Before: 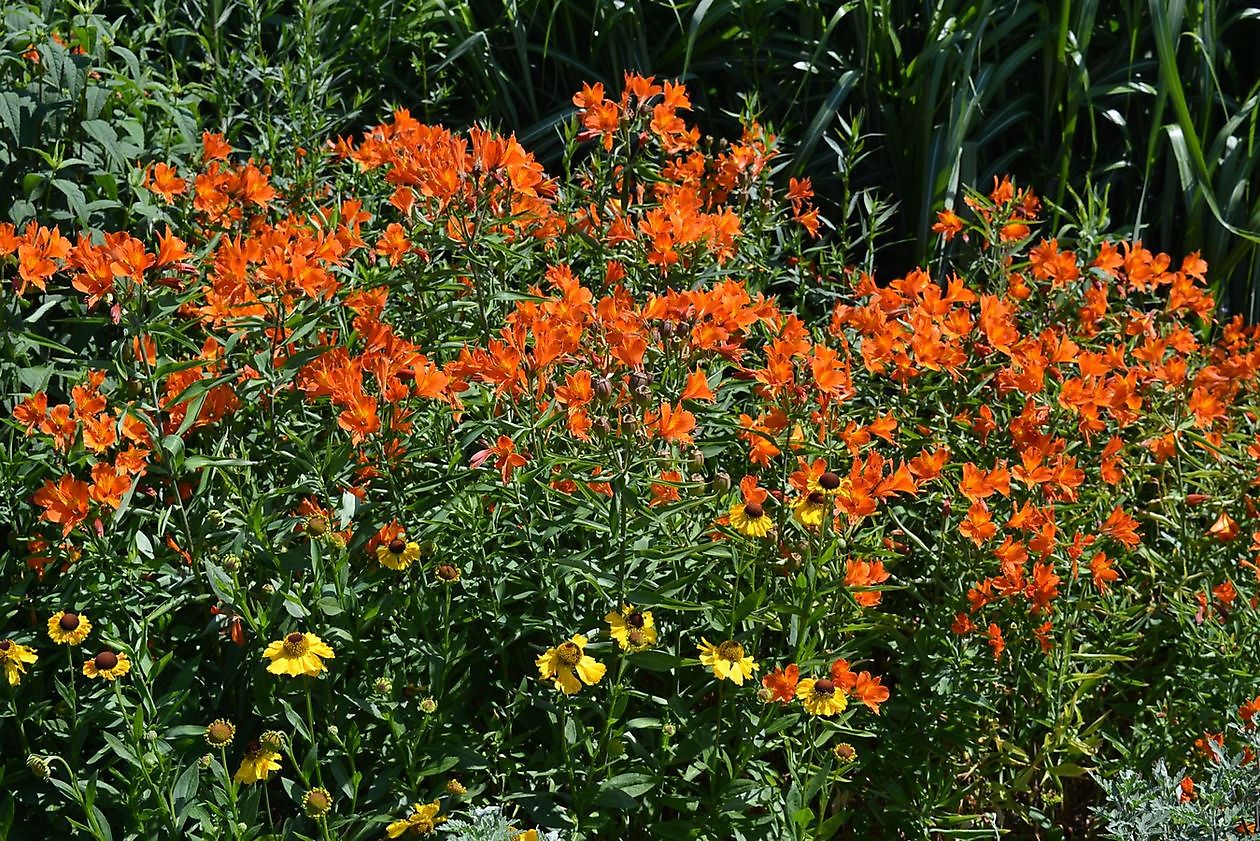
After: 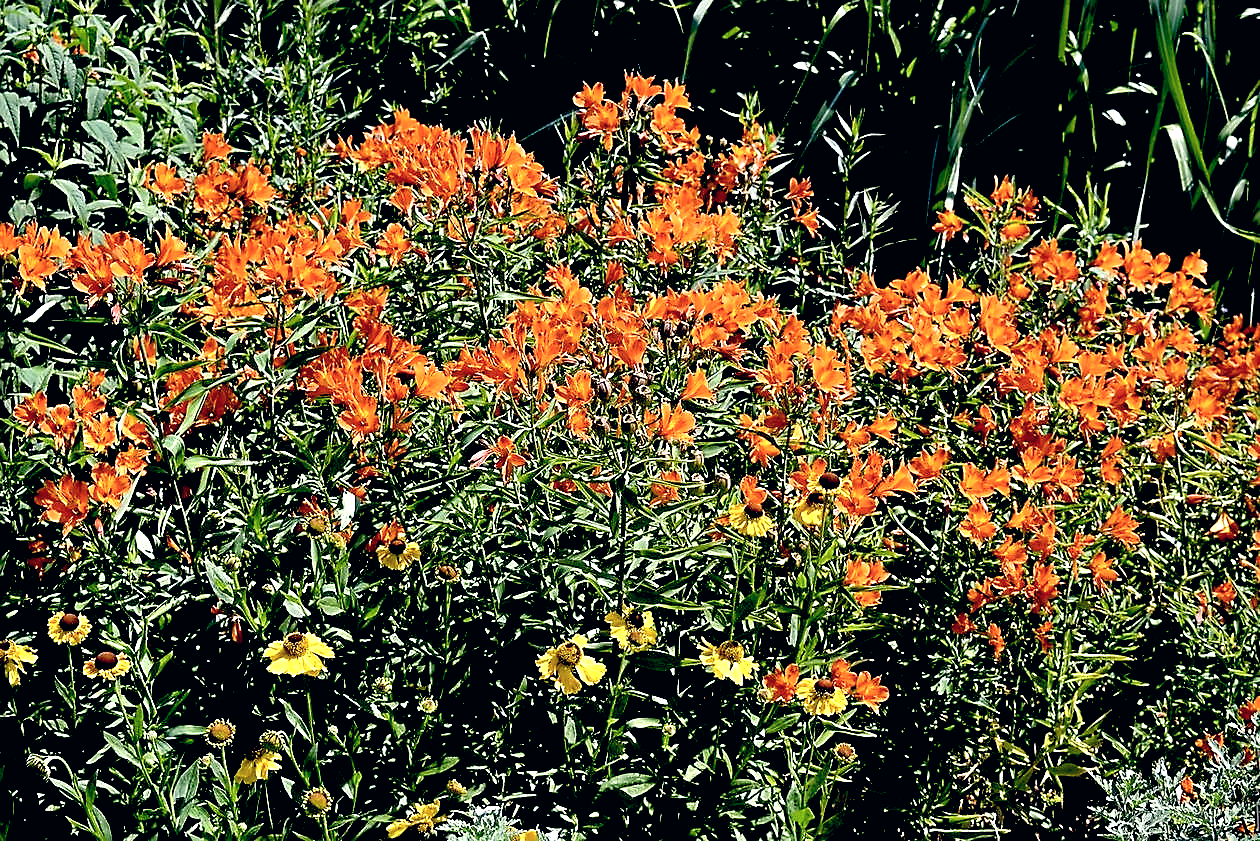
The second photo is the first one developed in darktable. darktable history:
exposure: black level correction 0.035, exposure 0.9 EV, compensate highlight preservation false
color correction: highlights a* 2.75, highlights b* 5, shadows a* -2.04, shadows b* -4.84, saturation 0.8
sharpen: on, module defaults
color balance rgb: on, module defaults
haze removal: compatibility mode true, adaptive false
